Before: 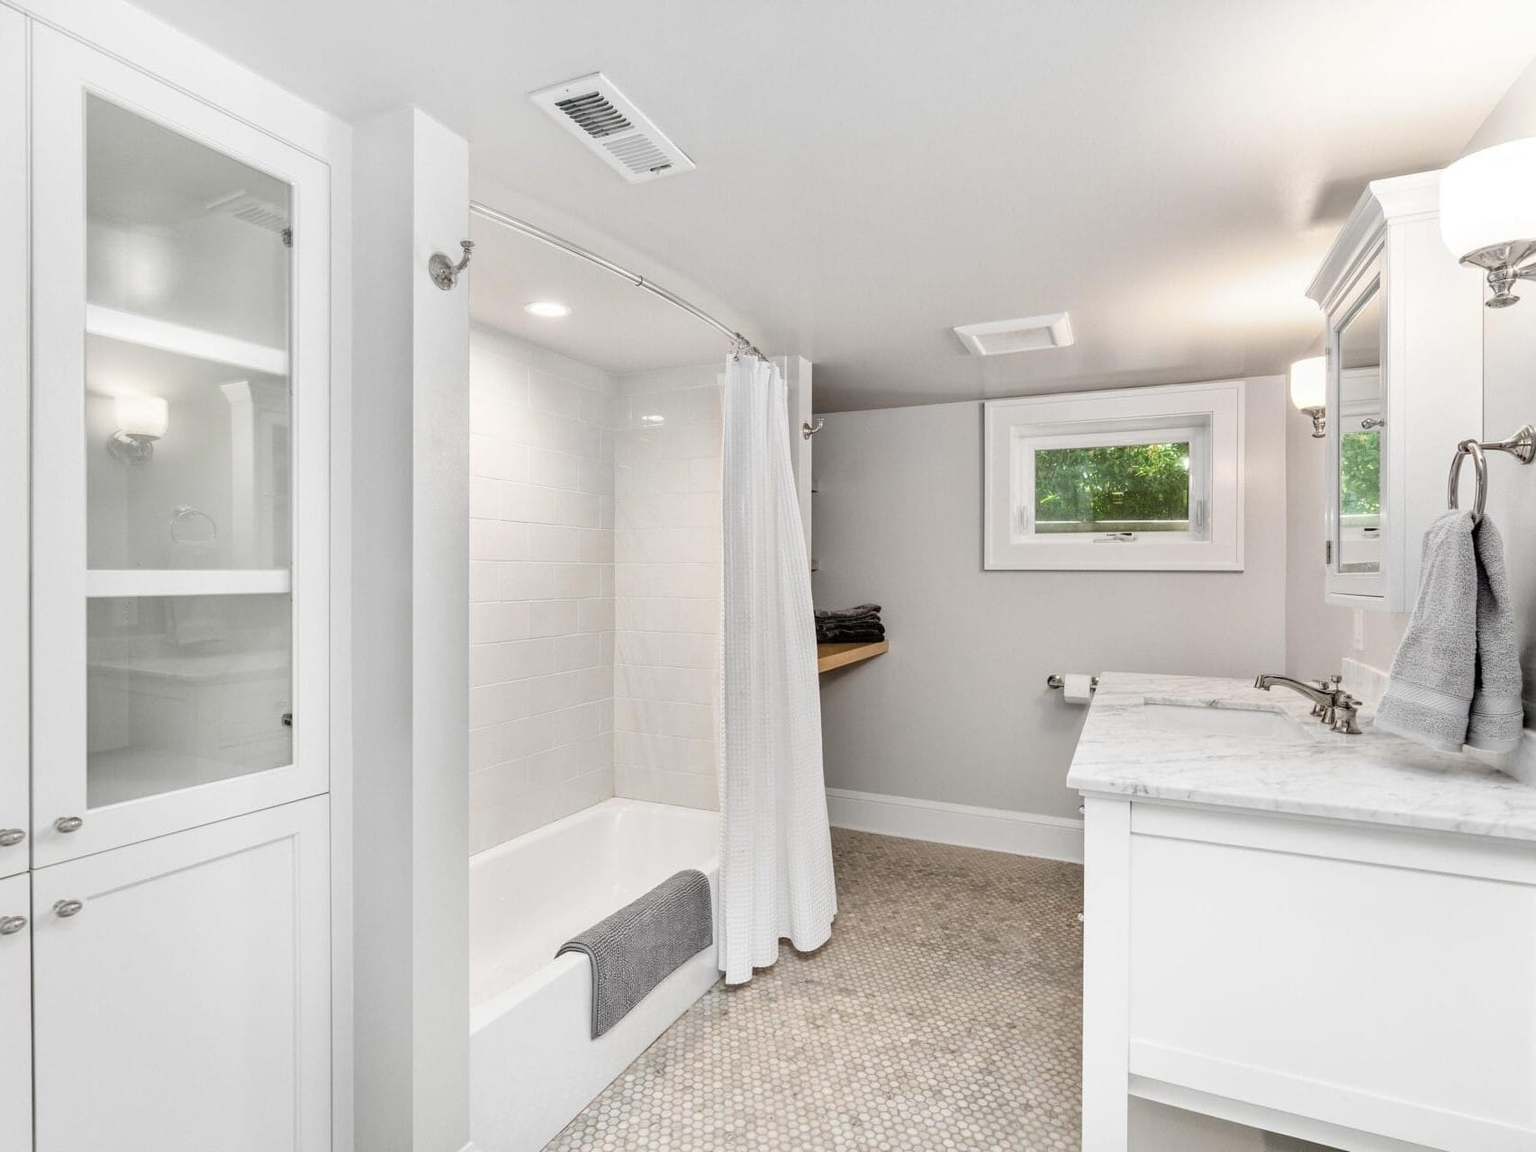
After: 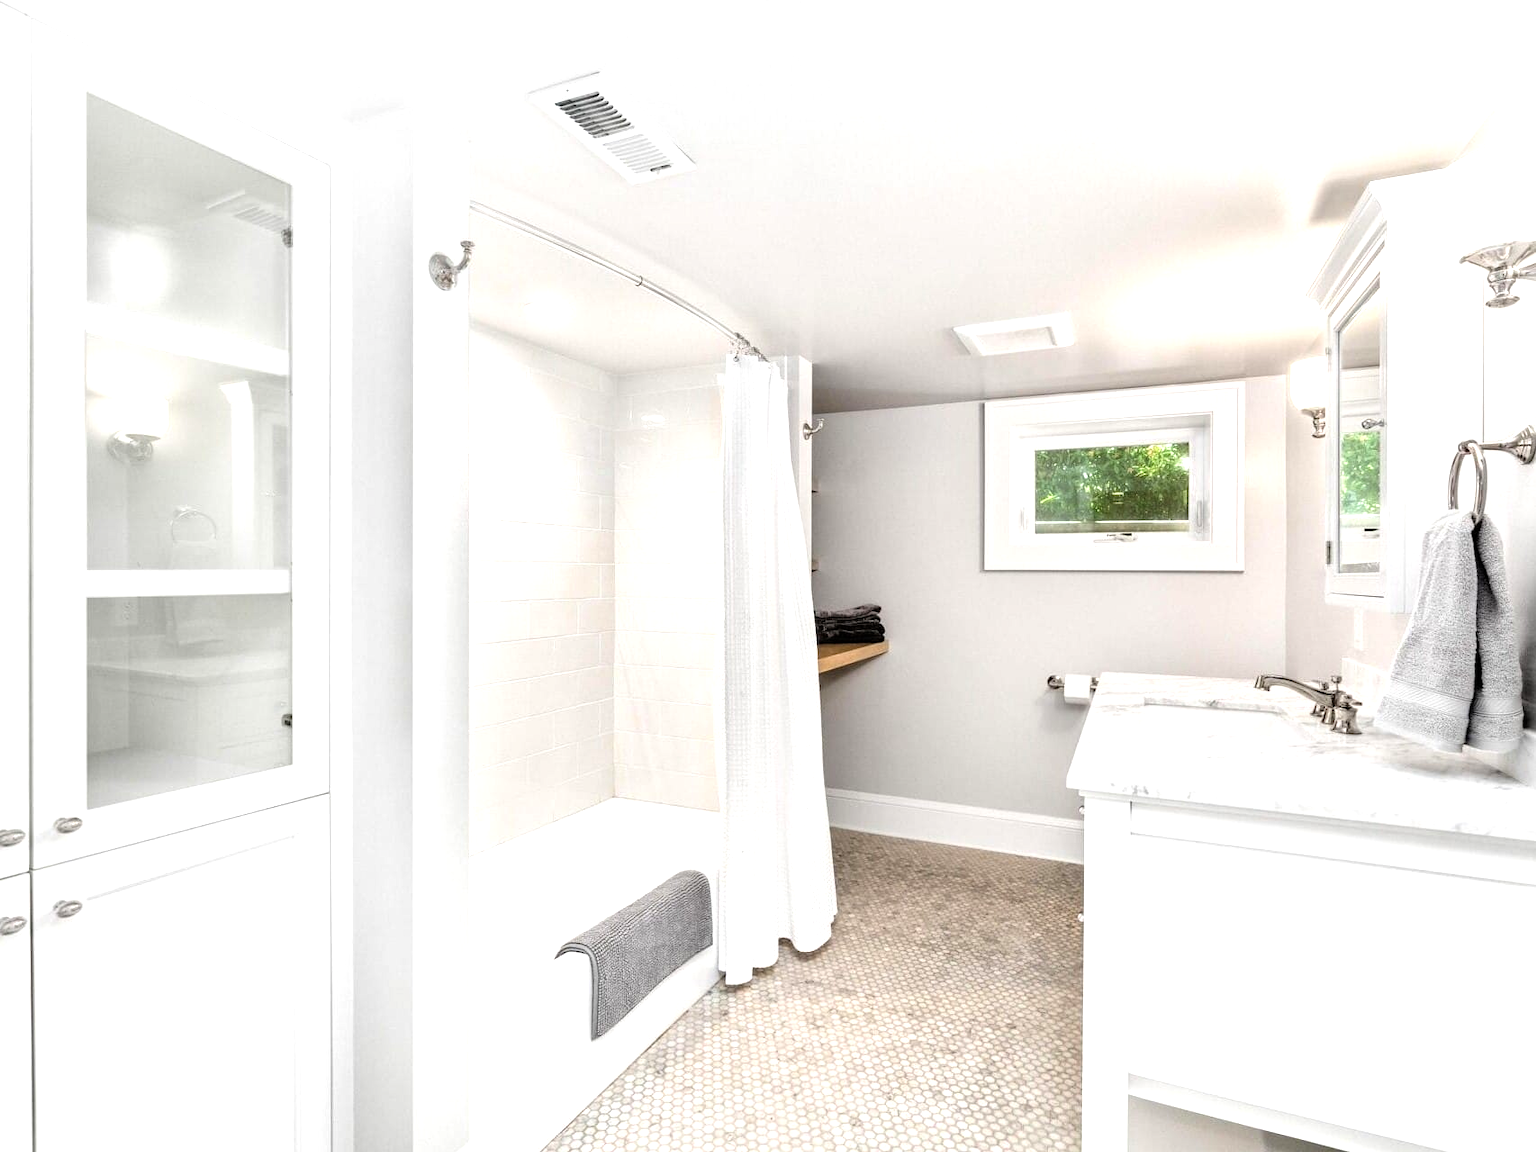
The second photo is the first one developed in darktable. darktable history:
tone equalizer: -8 EV -0.789 EV, -7 EV -0.732 EV, -6 EV -0.632 EV, -5 EV -0.384 EV, -3 EV 0.367 EV, -2 EV 0.6 EV, -1 EV 0.695 EV, +0 EV 0.75 EV
